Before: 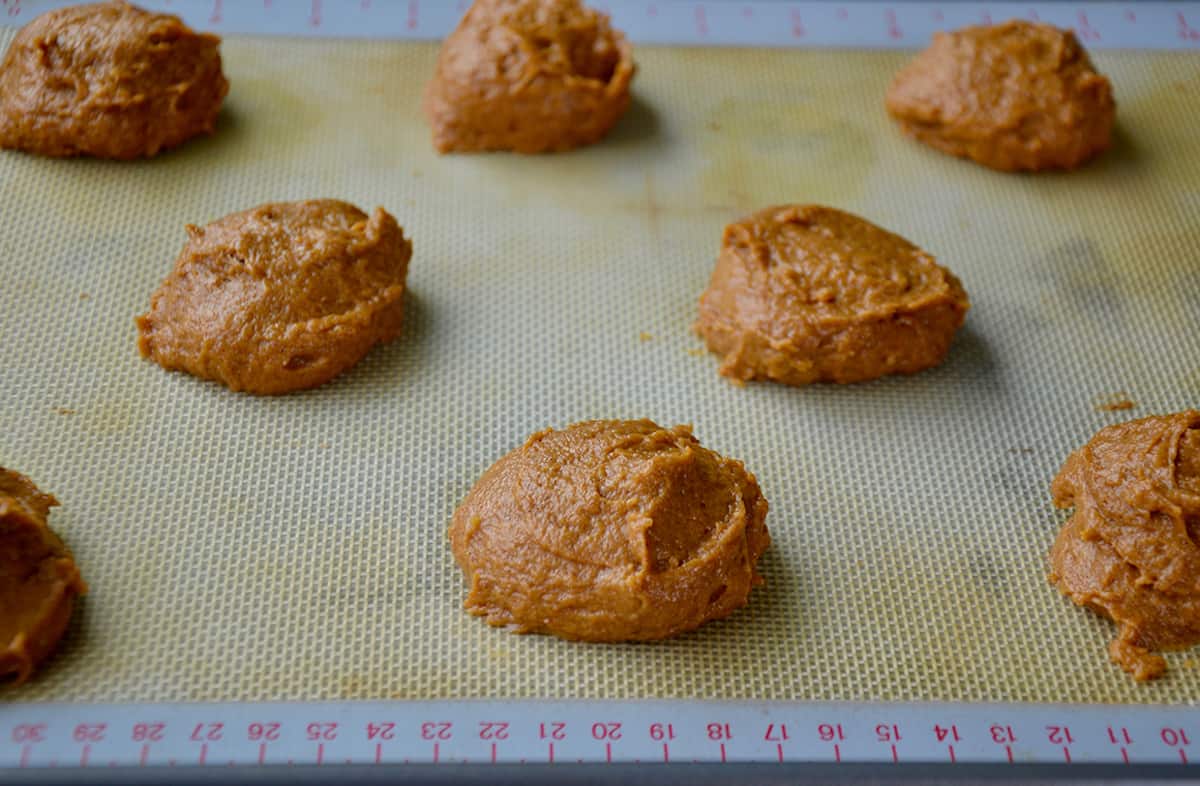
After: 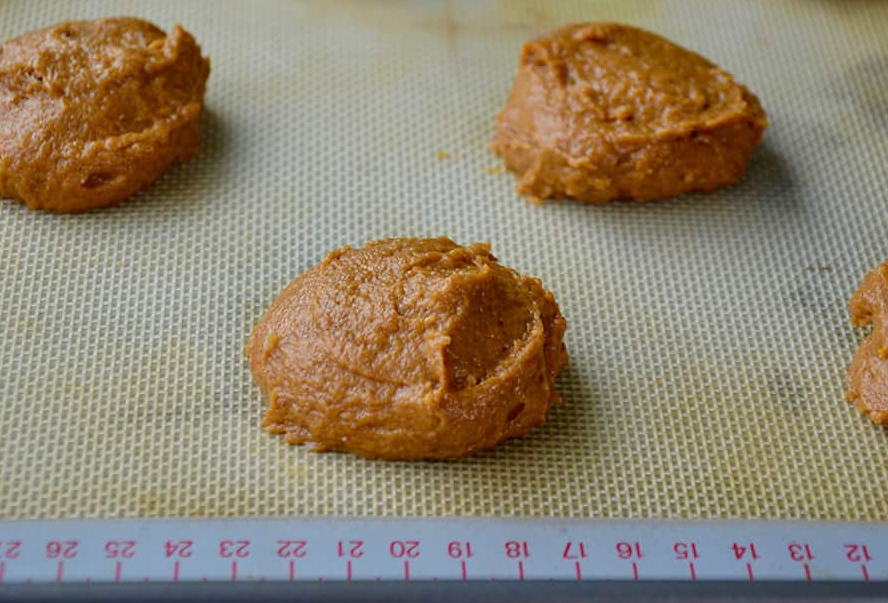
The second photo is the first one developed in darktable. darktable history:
crop: left 16.846%, top 23.167%, right 9.108%
